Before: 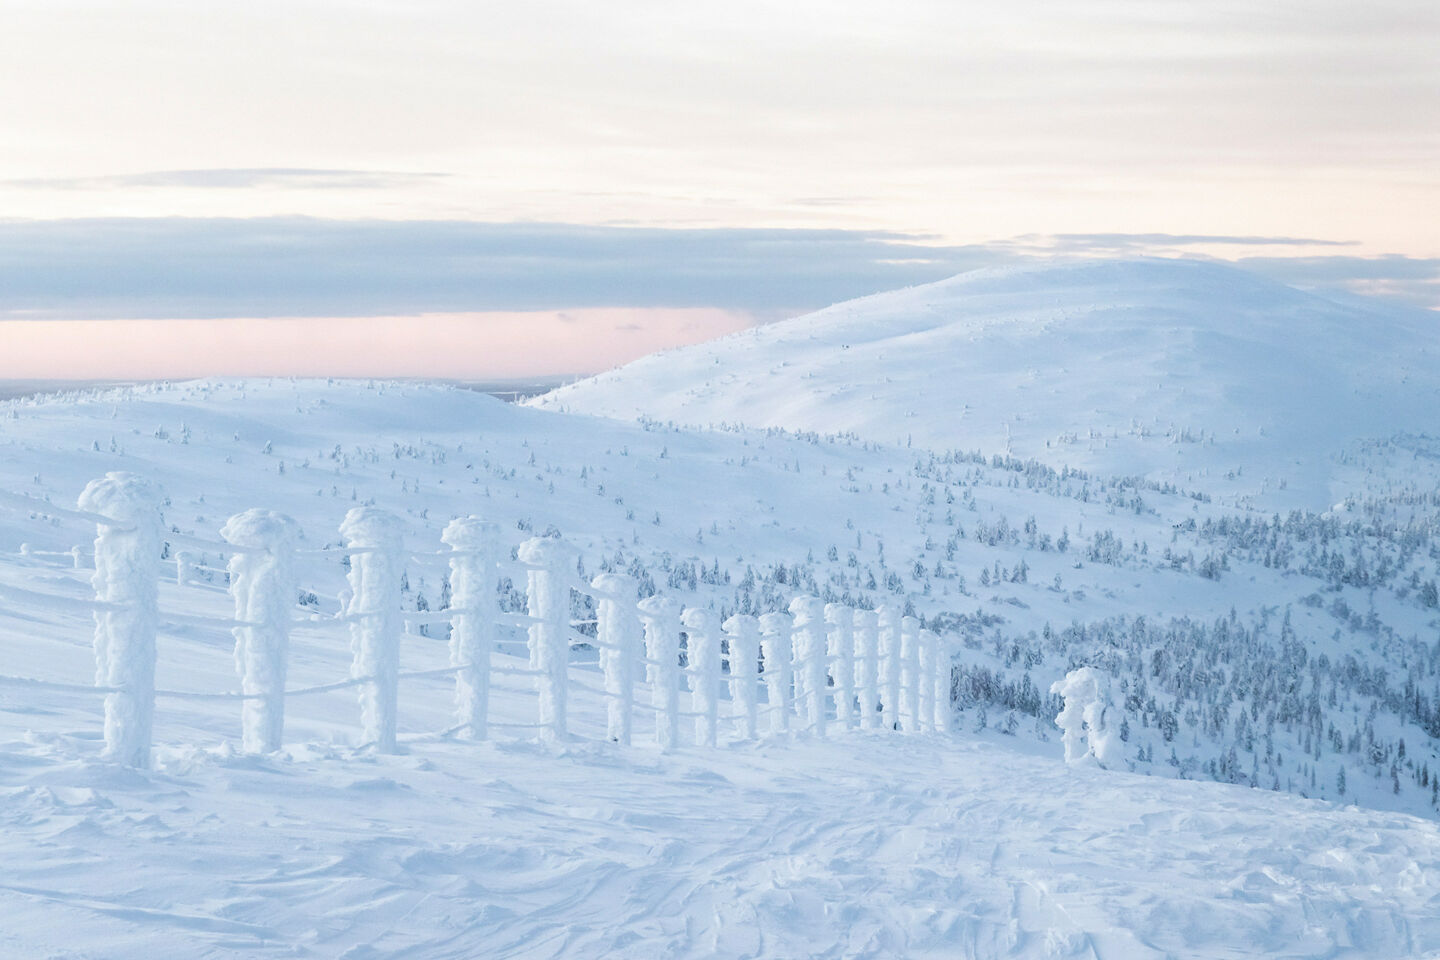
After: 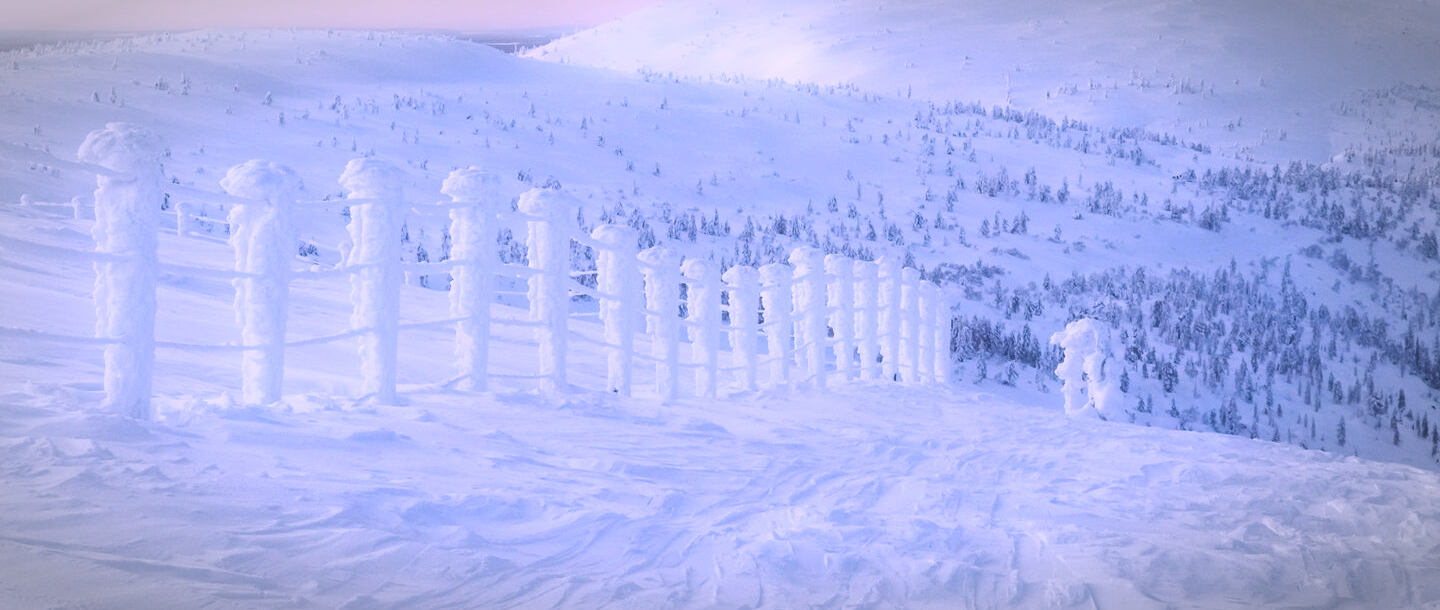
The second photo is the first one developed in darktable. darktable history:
bloom: size 5%, threshold 95%, strength 15%
white balance: red 1.042, blue 1.17
vignetting: automatic ratio true
crop and rotate: top 36.435%
tone curve: curves: ch0 [(0, 0.142) (0.384, 0.314) (0.752, 0.711) (0.991, 0.95)]; ch1 [(0.006, 0.129) (0.346, 0.384) (1, 1)]; ch2 [(0.003, 0.057) (0.261, 0.248) (1, 1)], color space Lab, independent channels
